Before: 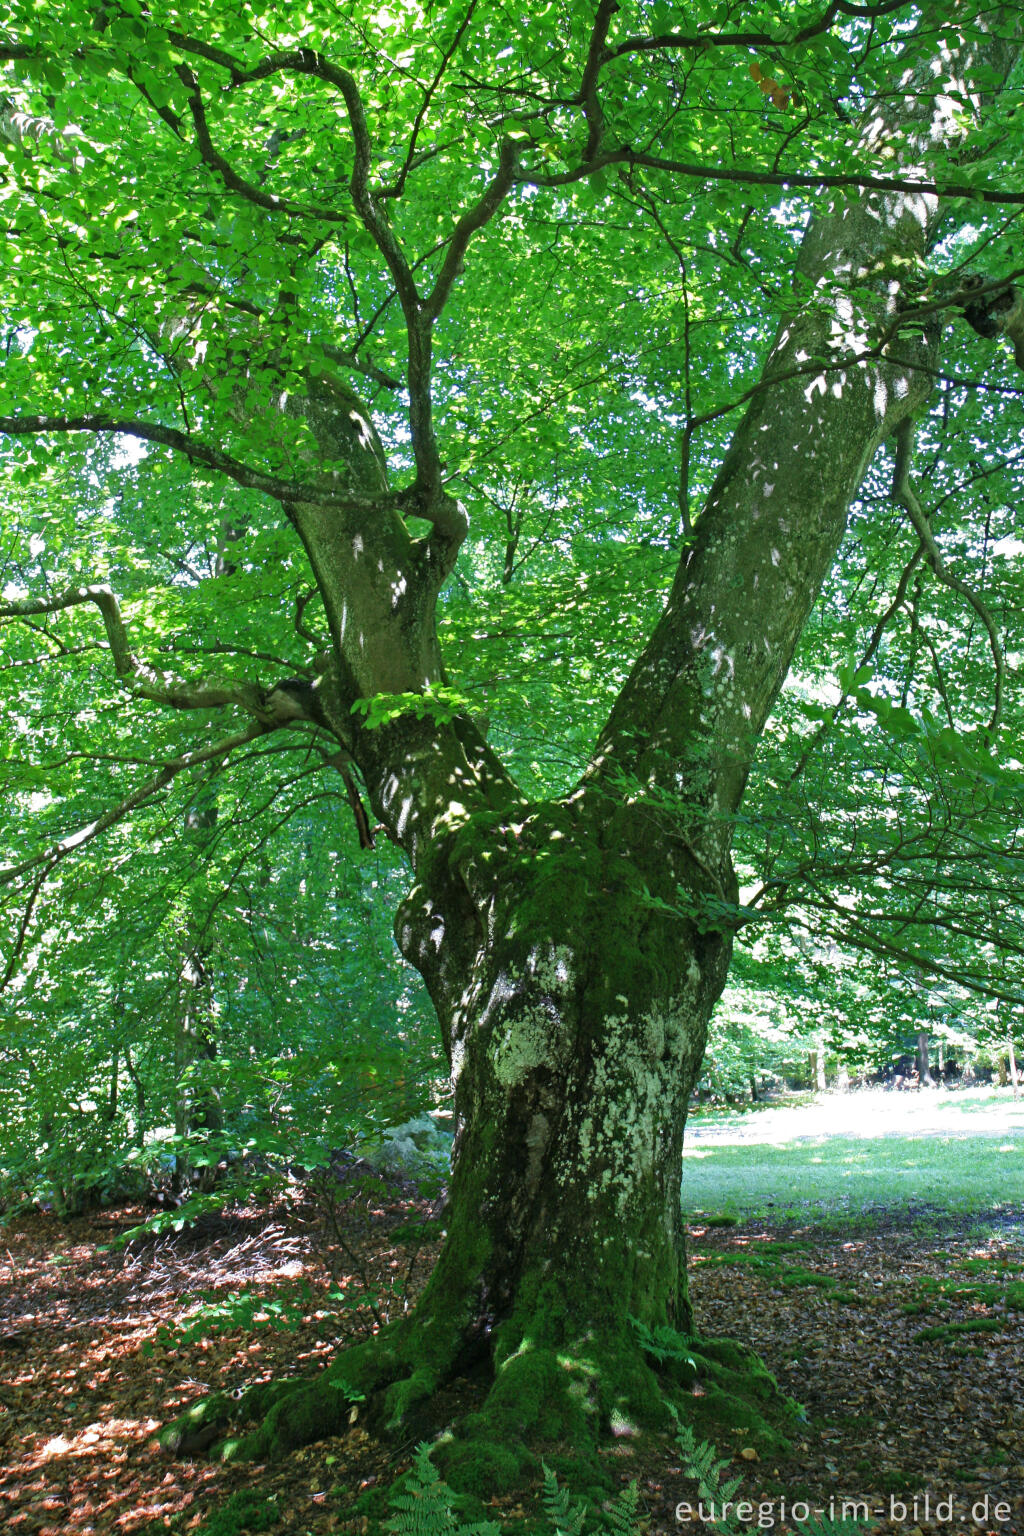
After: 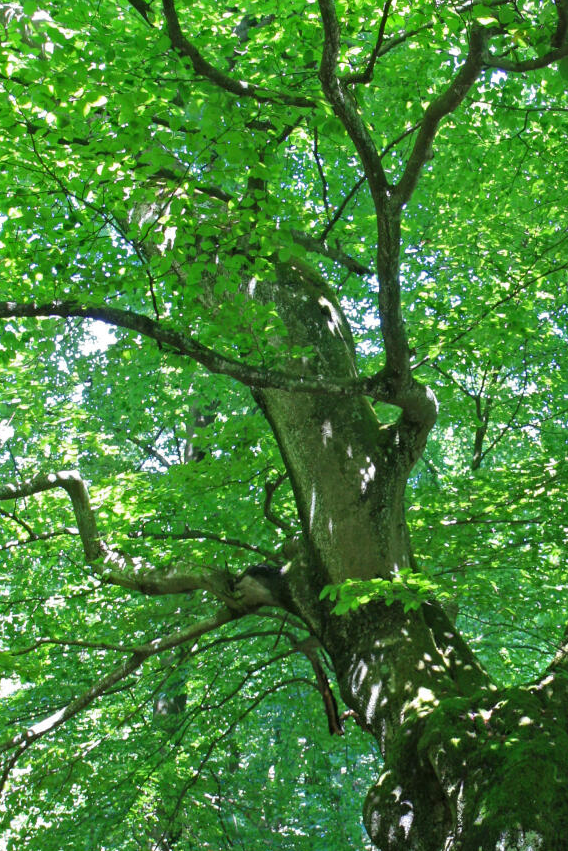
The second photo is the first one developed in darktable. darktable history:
crop and rotate: left 3.067%, top 7.441%, right 41.382%, bottom 37.149%
